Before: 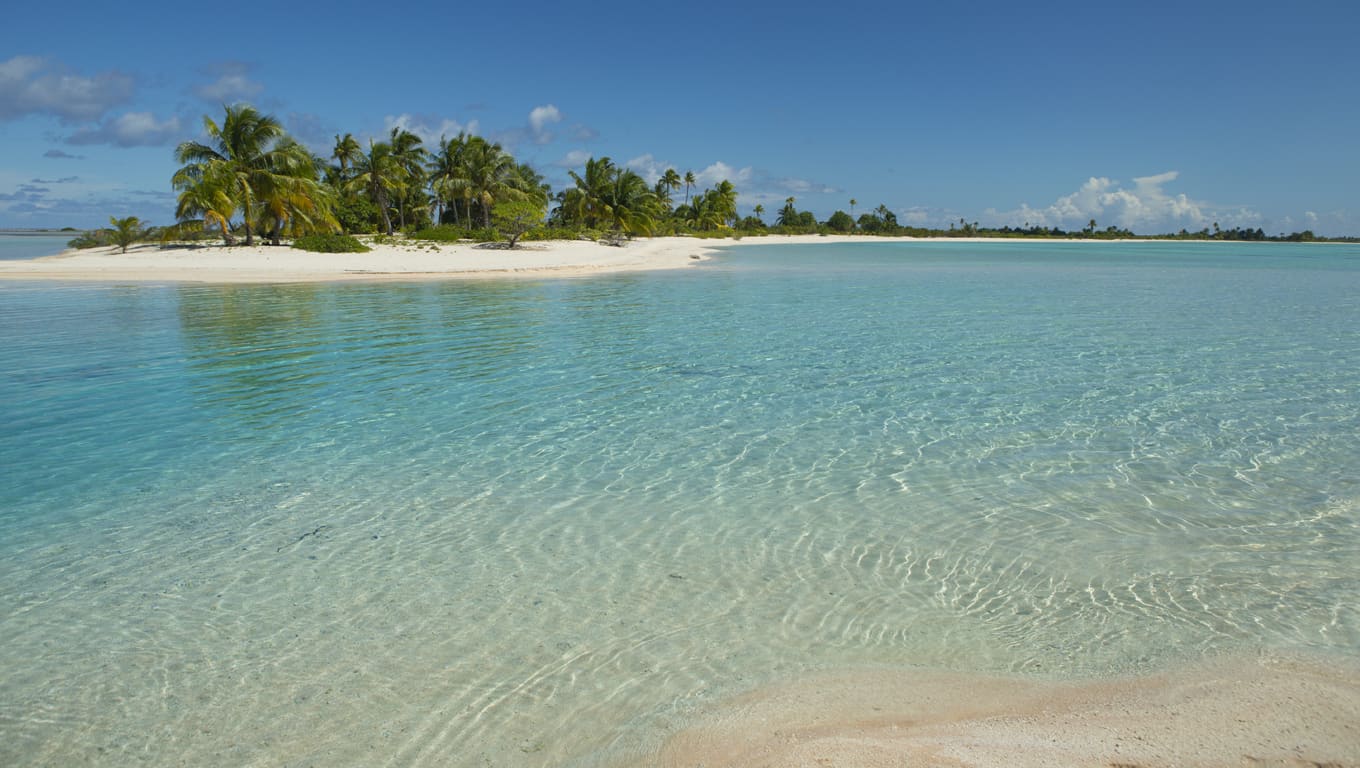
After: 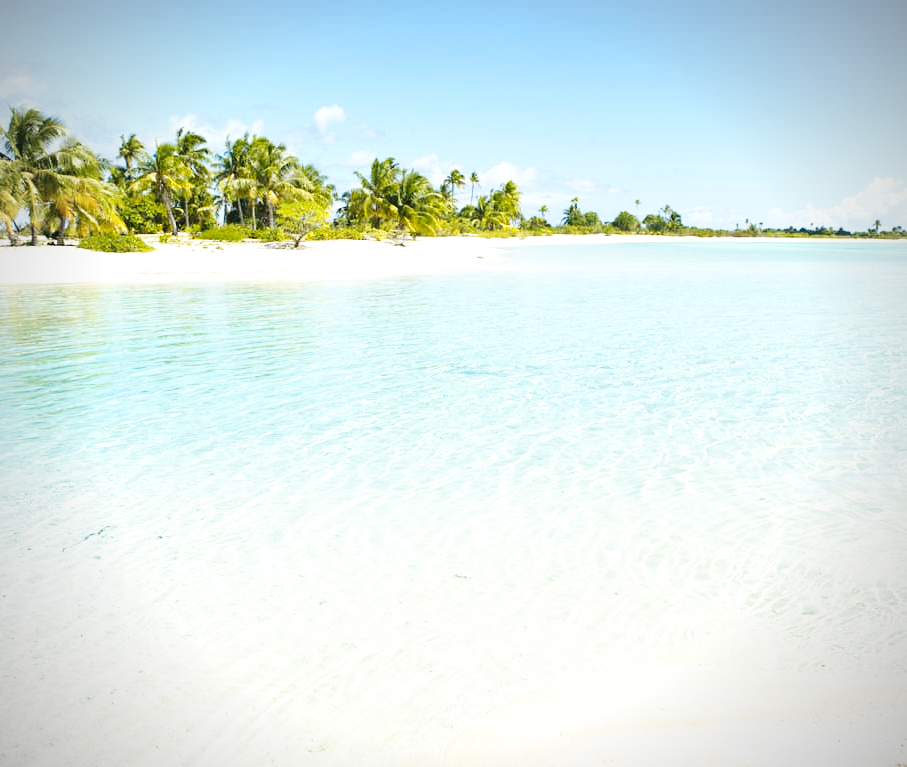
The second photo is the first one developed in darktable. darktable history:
vignetting: on, module defaults
color zones: curves: ch2 [(0, 0.5) (0.143, 0.5) (0.286, 0.489) (0.415, 0.421) (0.571, 0.5) (0.714, 0.5) (0.857, 0.5) (1, 0.5)]
exposure: black level correction 0.001, exposure 0.966 EV, compensate highlight preservation false
crop and rotate: left 15.843%, right 17.404%
base curve: curves: ch0 [(0, 0.003) (0.001, 0.002) (0.006, 0.004) (0.02, 0.022) (0.048, 0.086) (0.094, 0.234) (0.162, 0.431) (0.258, 0.629) (0.385, 0.8) (0.548, 0.918) (0.751, 0.988) (1, 1)], preserve colors none
